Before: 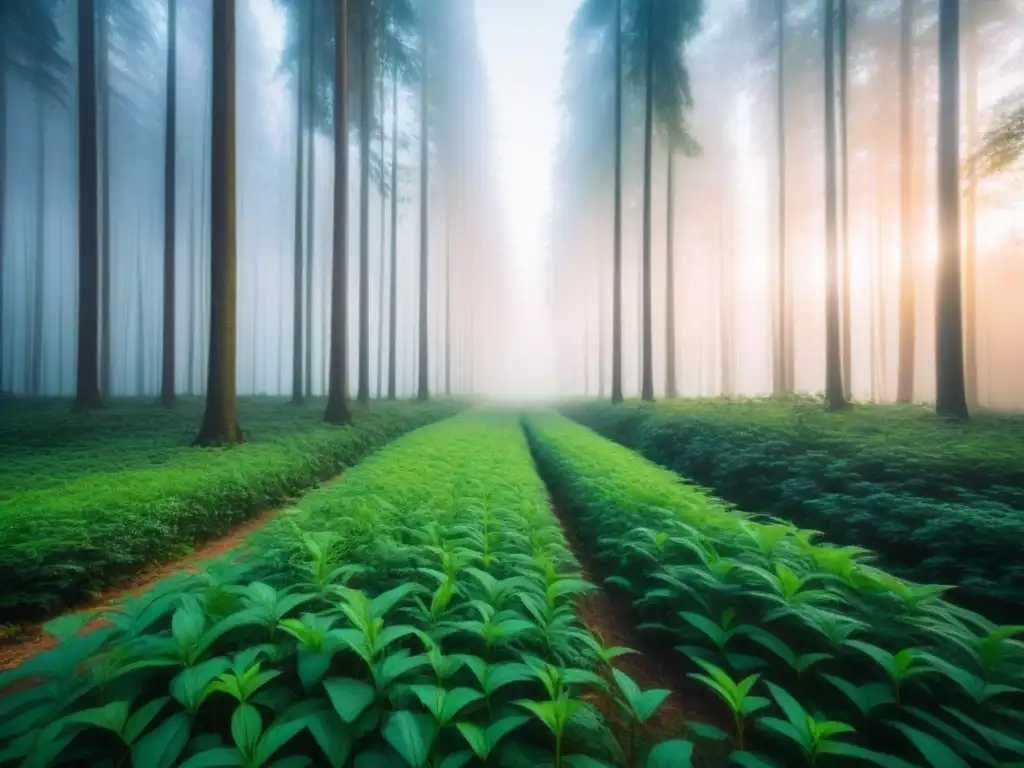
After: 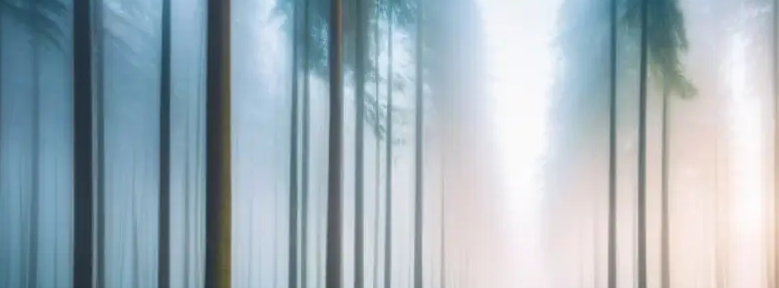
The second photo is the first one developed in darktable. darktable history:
crop: left 0.551%, top 7.627%, right 23.299%, bottom 54.467%
